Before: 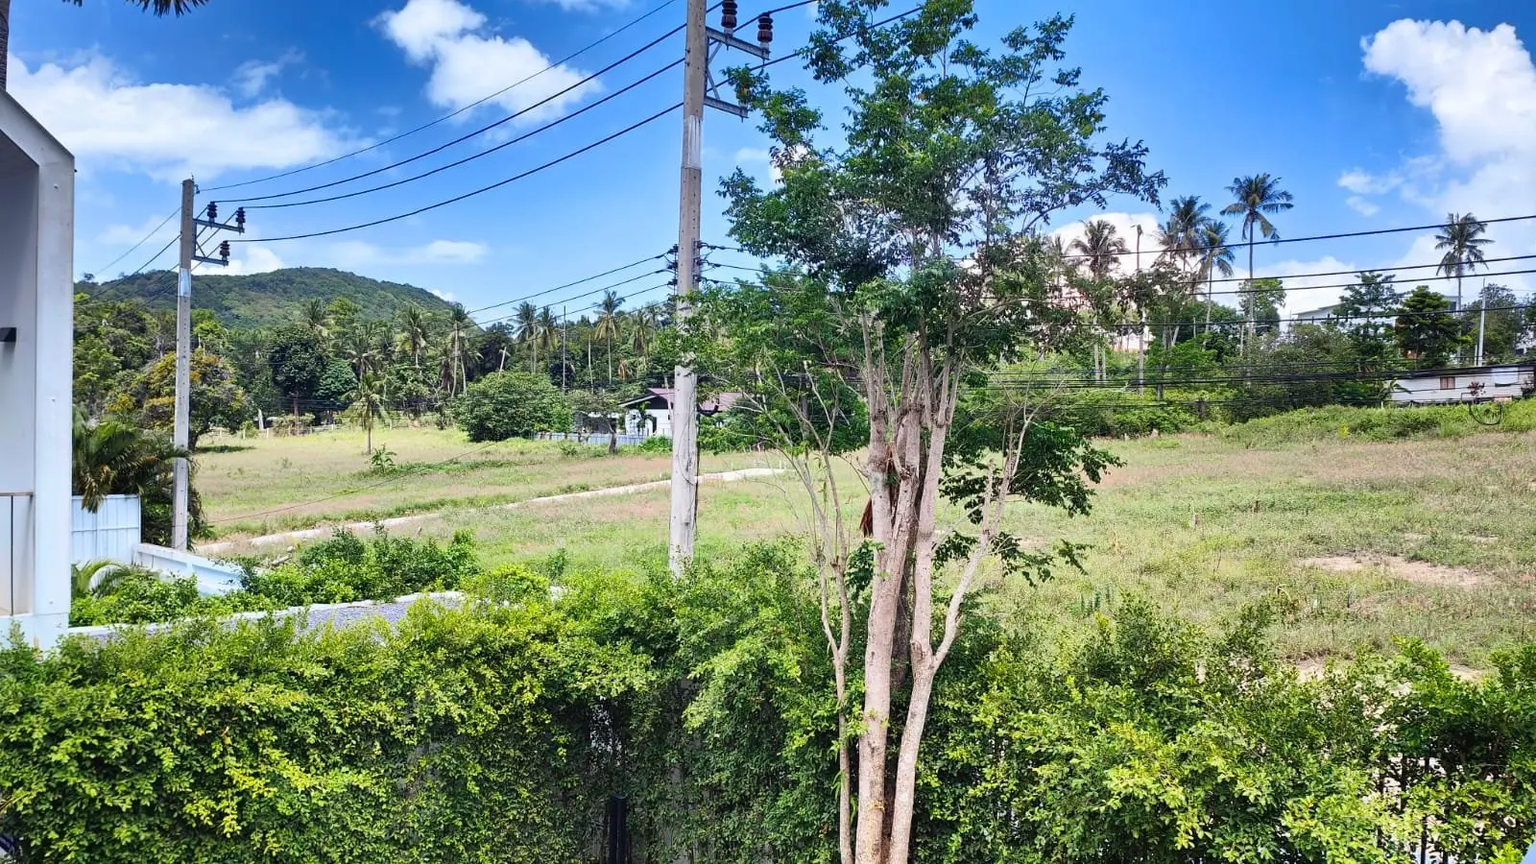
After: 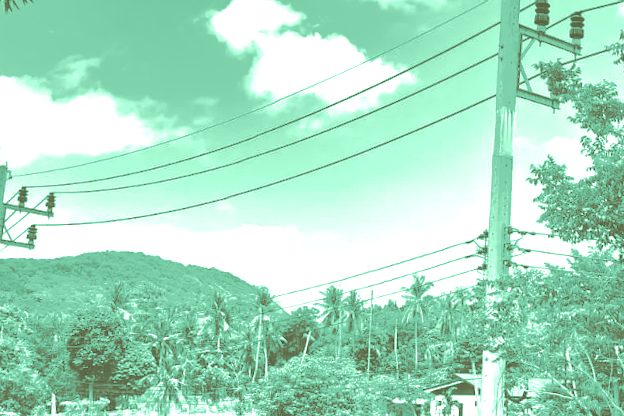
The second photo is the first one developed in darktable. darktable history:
crop and rotate: left 10.817%, top 0.062%, right 47.194%, bottom 53.626%
colorize: hue 147.6°, saturation 65%, lightness 21.64%
white balance: red 1, blue 1
exposure: black level correction 0.001, exposure 1.3 EV, compensate highlight preservation false
rotate and perspective: rotation 0.215°, lens shift (vertical) -0.139, crop left 0.069, crop right 0.939, crop top 0.002, crop bottom 0.996
color balance rgb: perceptual saturation grading › global saturation 20%, perceptual saturation grading › highlights -50%, perceptual saturation grading › shadows 30%, perceptual brilliance grading › global brilliance 10%, perceptual brilliance grading › shadows 15%
tone curve: curves: ch0 [(0, 0) (0.003, 0.108) (0.011, 0.113) (0.025, 0.113) (0.044, 0.121) (0.069, 0.132) (0.1, 0.145) (0.136, 0.158) (0.177, 0.182) (0.224, 0.215) (0.277, 0.27) (0.335, 0.341) (0.399, 0.424) (0.468, 0.528) (0.543, 0.622) (0.623, 0.721) (0.709, 0.79) (0.801, 0.846) (0.898, 0.871) (1, 1)], preserve colors none
split-toning: shadows › hue 32.4°, shadows › saturation 0.51, highlights › hue 180°, highlights › saturation 0, balance -60.17, compress 55.19%
